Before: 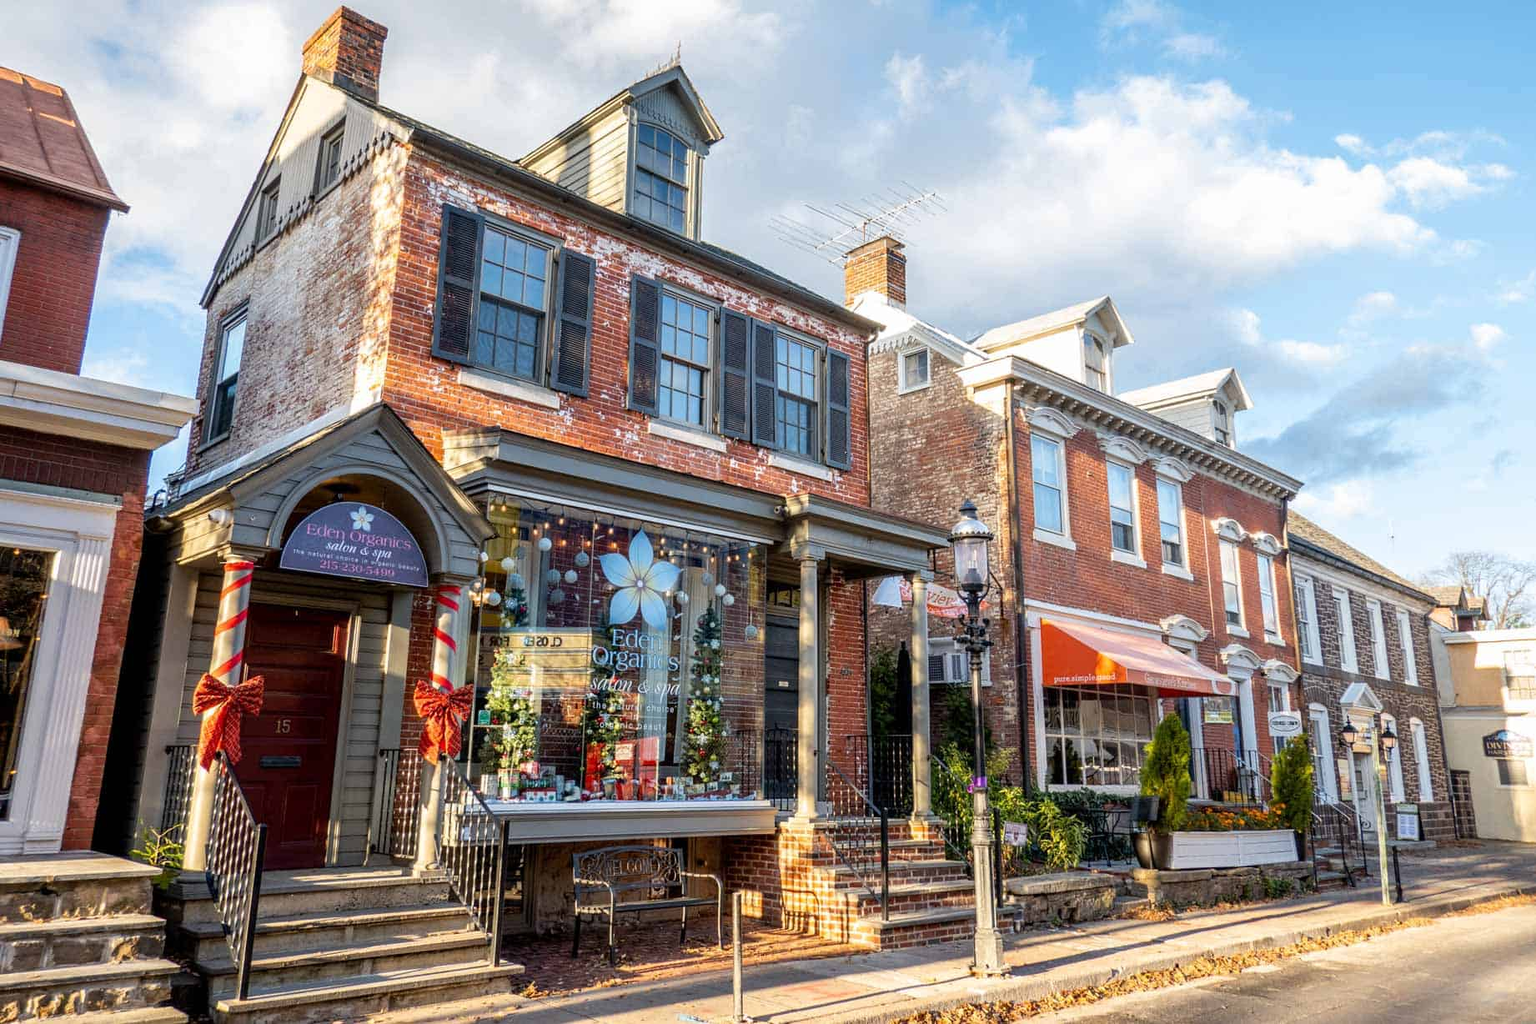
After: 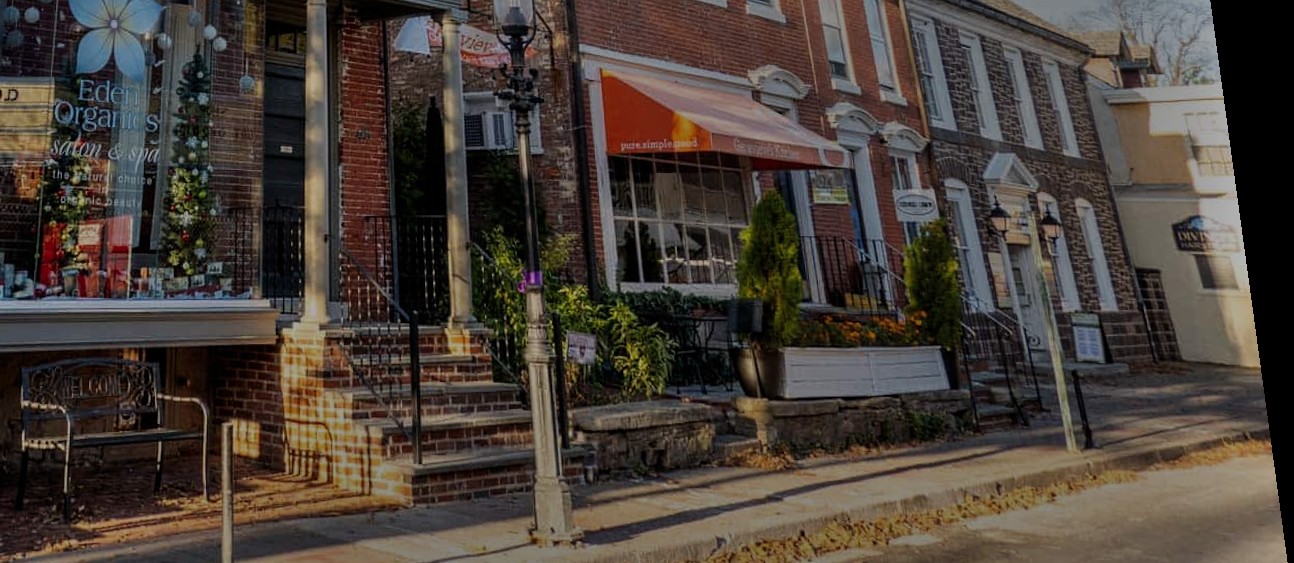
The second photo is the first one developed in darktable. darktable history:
shadows and highlights: low approximation 0.01, soften with gaussian
exposure: exposure -2.446 EV, compensate highlight preservation false
crop and rotate: left 35.509%, top 50.238%, bottom 4.934%
rotate and perspective: rotation 0.128°, lens shift (vertical) -0.181, lens shift (horizontal) -0.044, shear 0.001, automatic cropping off
